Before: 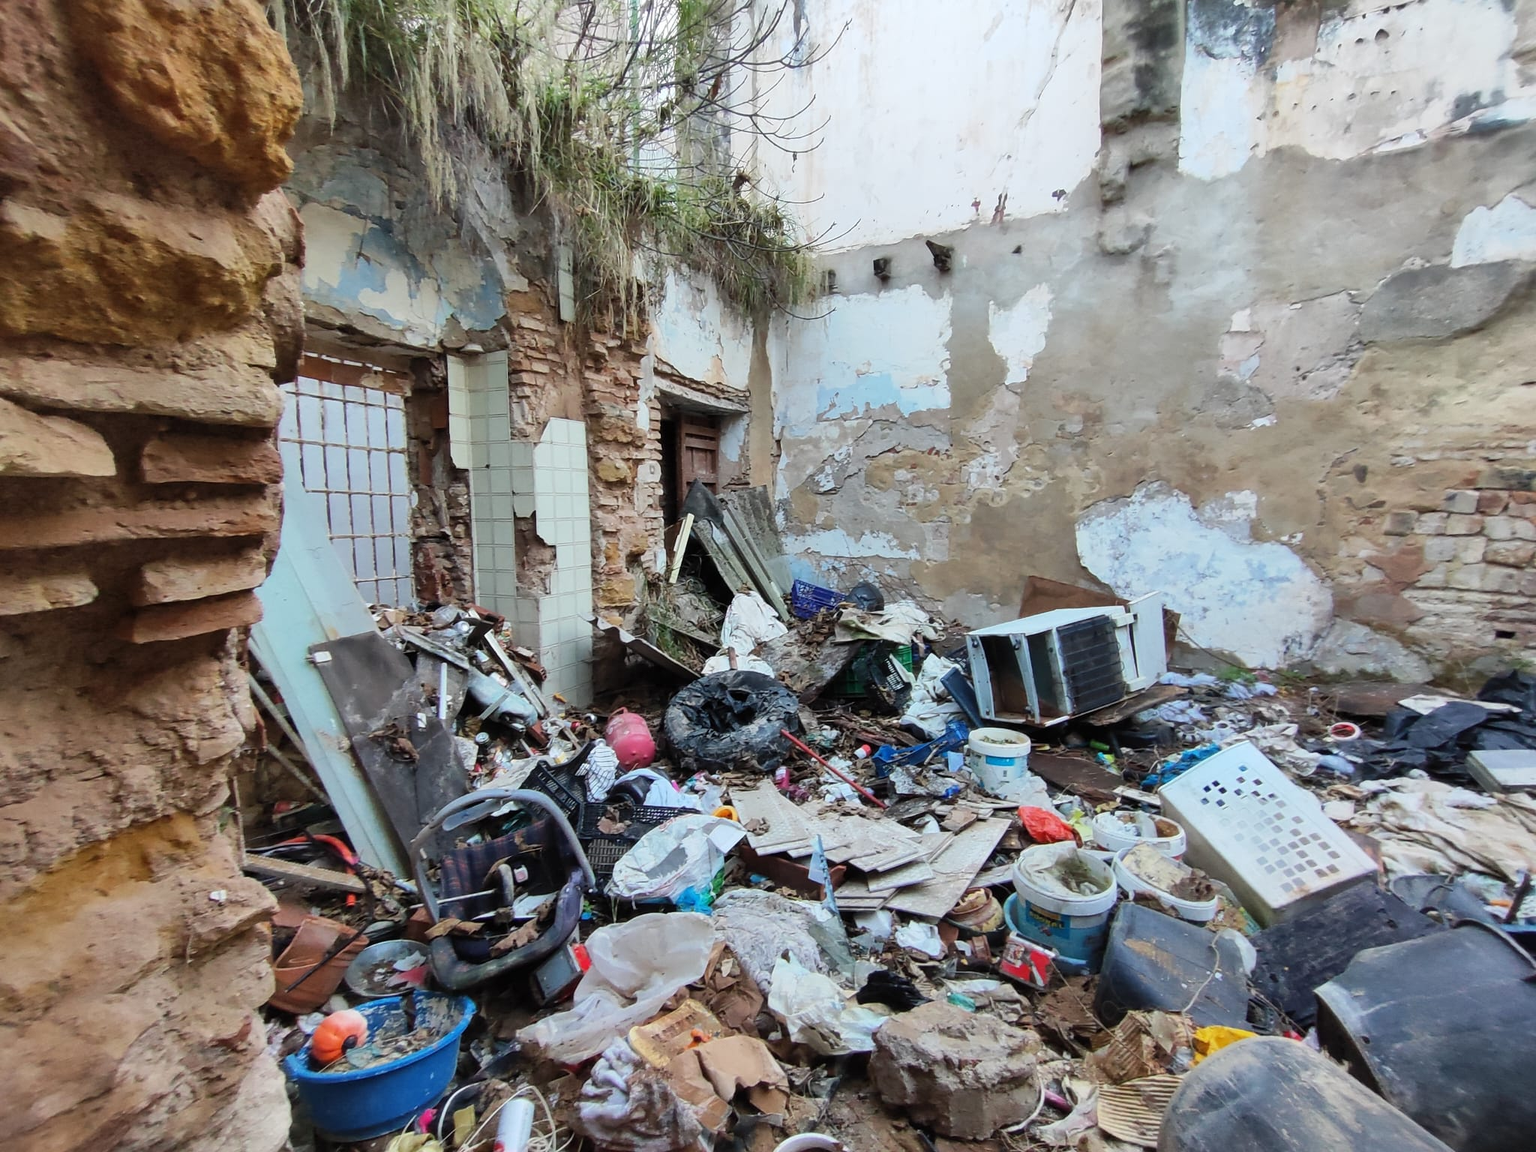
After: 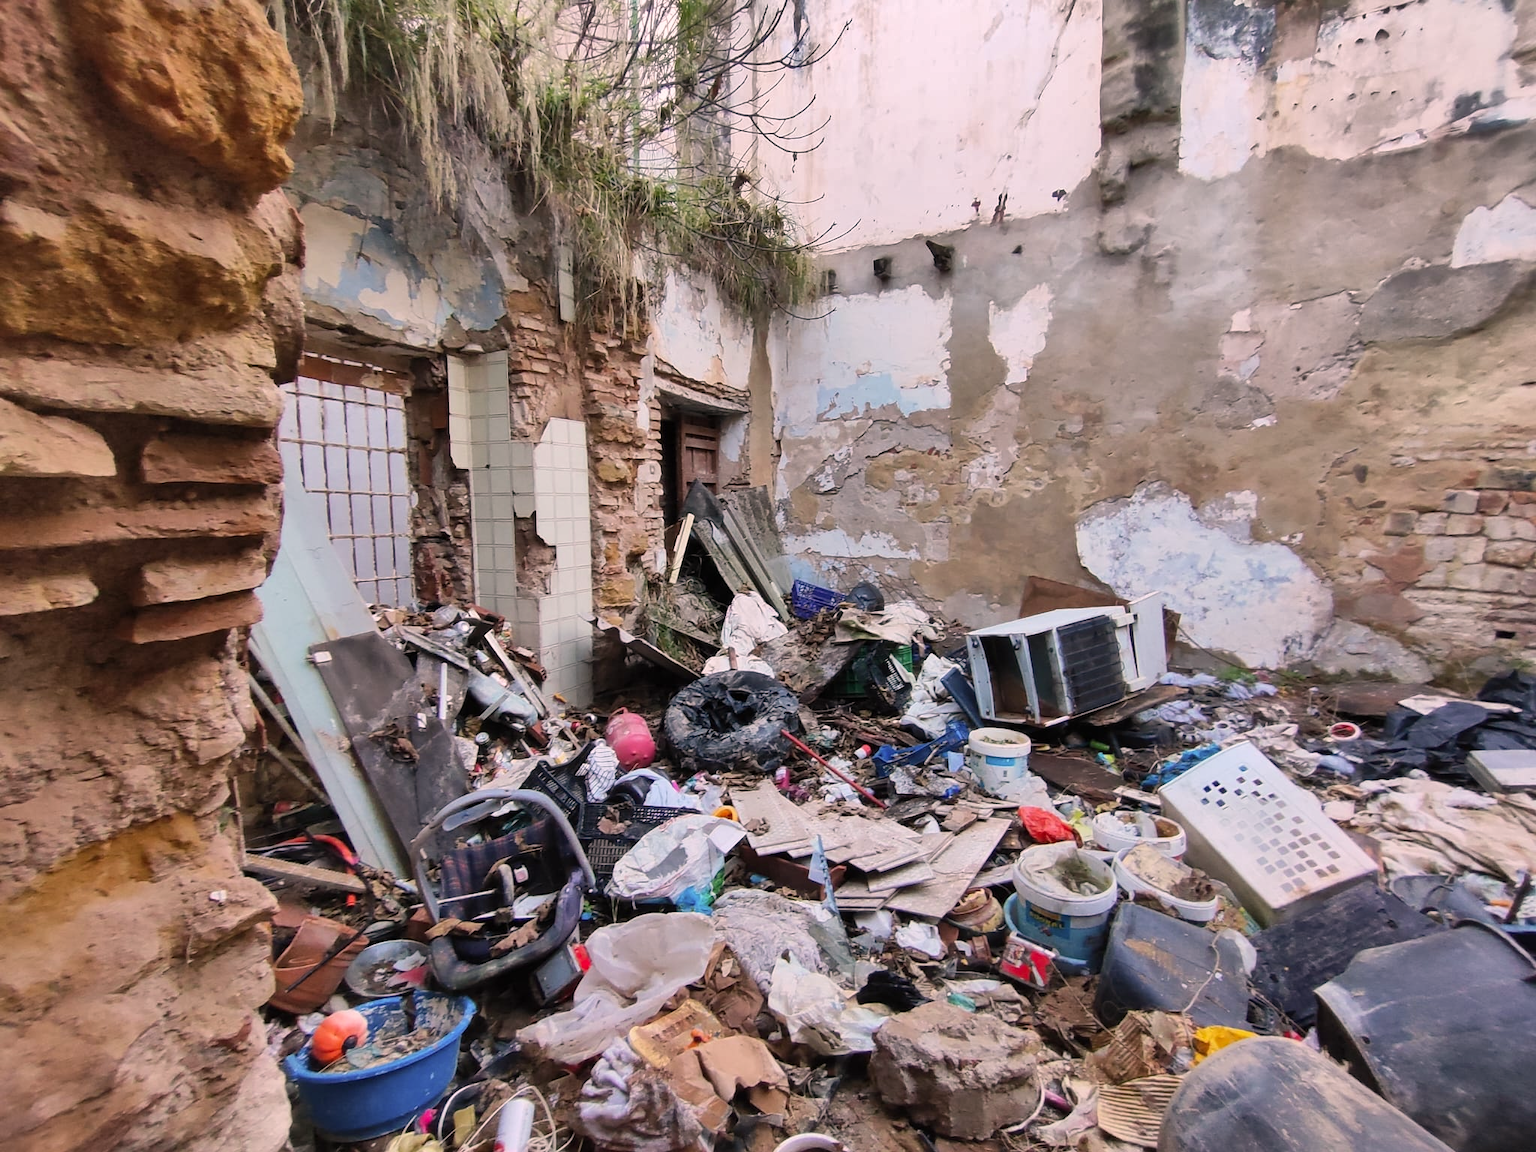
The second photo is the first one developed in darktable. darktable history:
shadows and highlights: soften with gaussian
color correction: highlights a* 12.78, highlights b* 5.38
